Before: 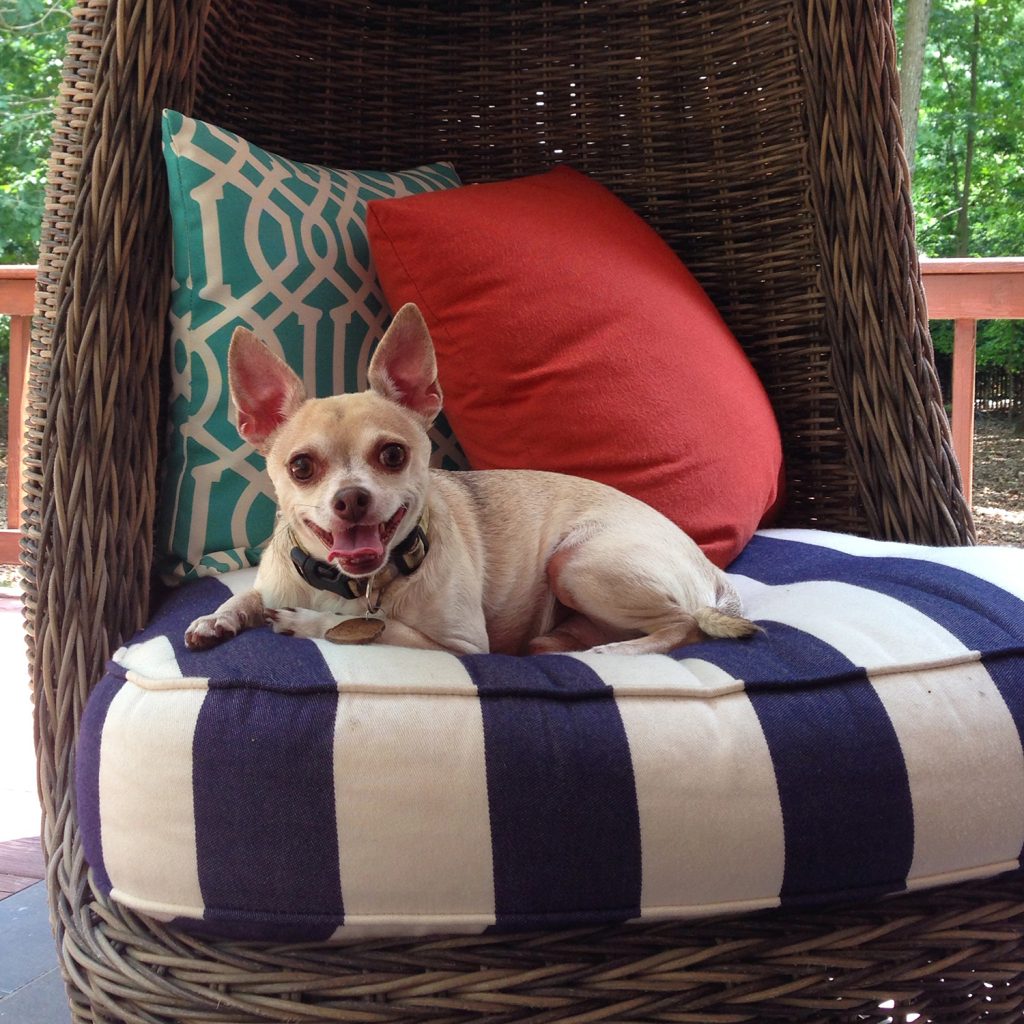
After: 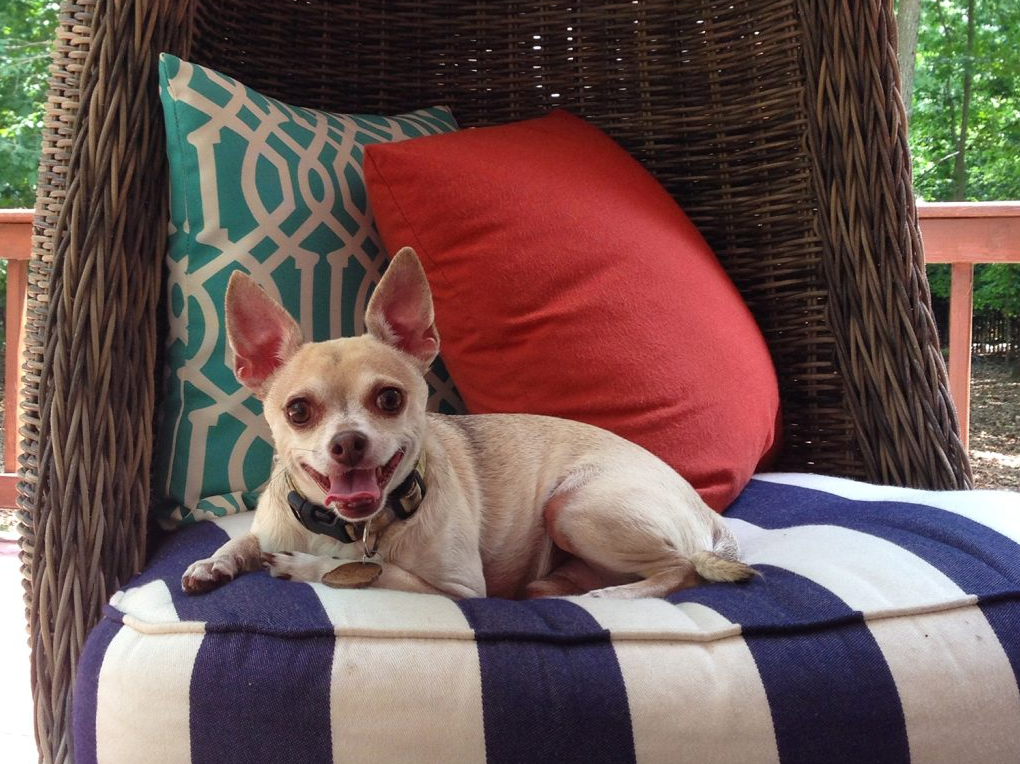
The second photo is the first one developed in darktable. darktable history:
crop: left 0.317%, top 5.506%, bottom 19.872%
